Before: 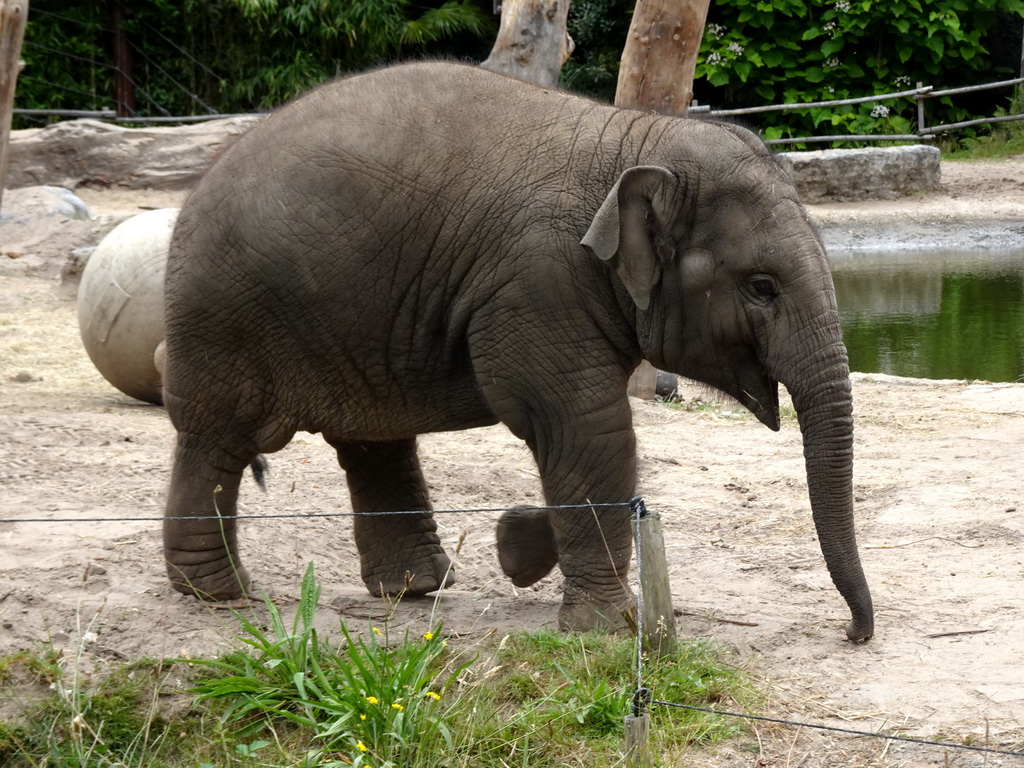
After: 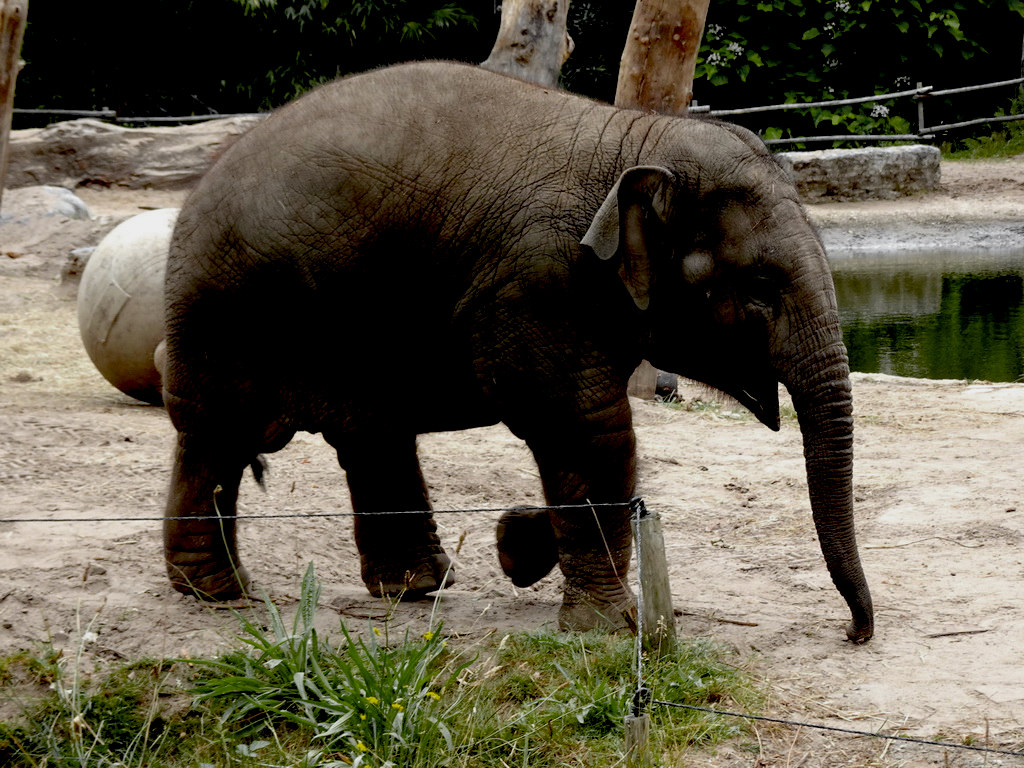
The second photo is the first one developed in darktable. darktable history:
exposure: black level correction 0.044, exposure -0.234 EV, compensate exposure bias true, compensate highlight preservation false
color zones: curves: ch0 [(0.004, 0.388) (0.125, 0.392) (0.25, 0.404) (0.375, 0.5) (0.5, 0.5) (0.625, 0.5) (0.75, 0.5) (0.875, 0.5)]; ch1 [(0, 0.5) (0.125, 0.5) (0.25, 0.5) (0.375, 0.124) (0.524, 0.124) (0.645, 0.128) (0.789, 0.132) (0.914, 0.096) (0.998, 0.068)]
